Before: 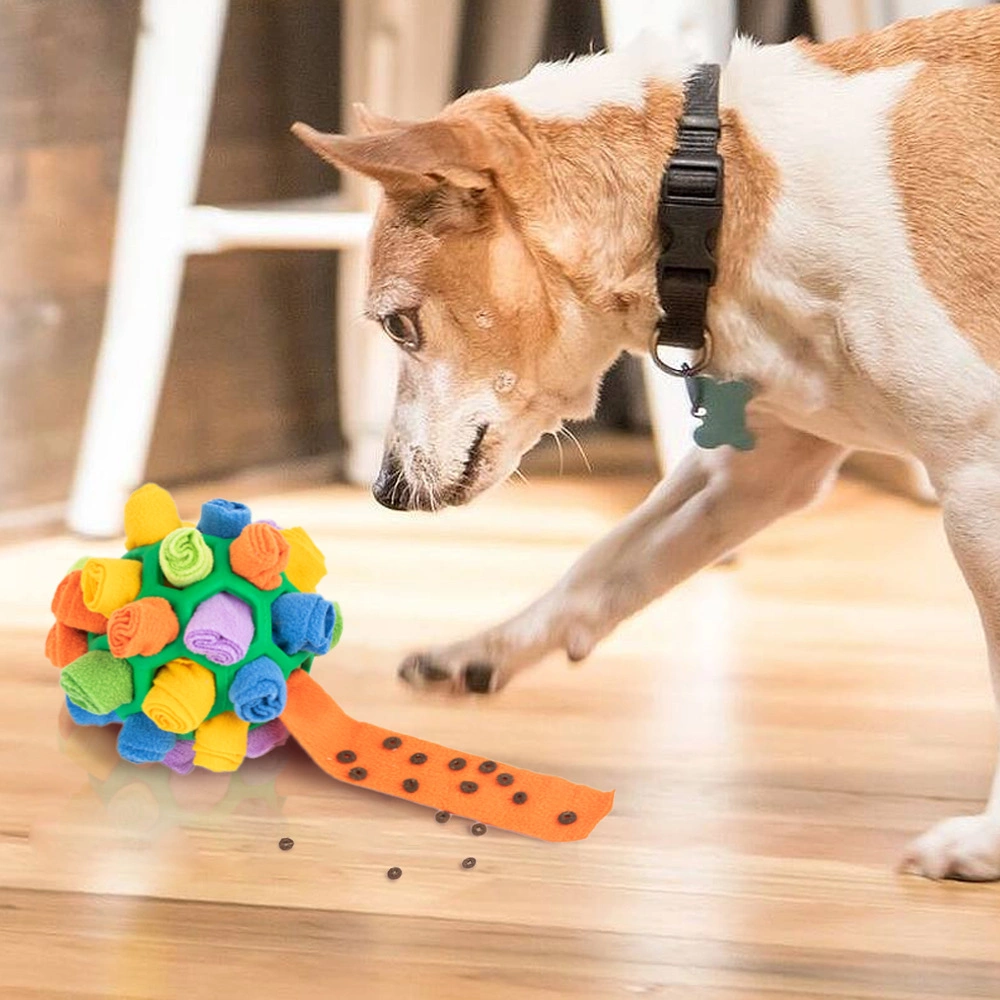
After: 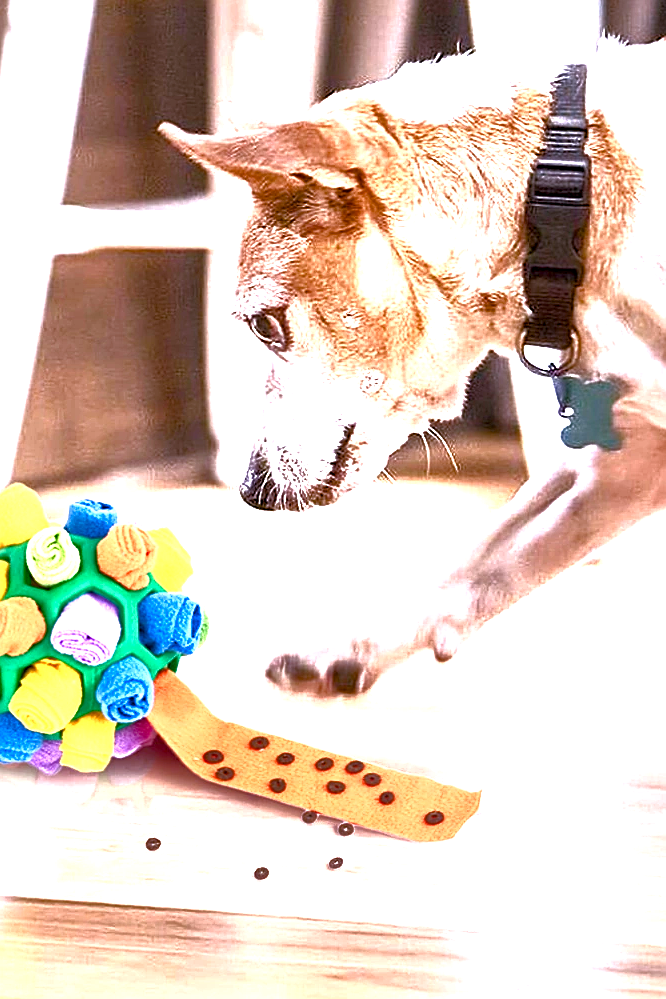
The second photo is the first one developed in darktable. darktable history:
local contrast: mode bilateral grid, contrast 71, coarseness 76, detail 181%, midtone range 0.2
tone equalizer: -8 EV 0.001 EV, -7 EV -0.002 EV, -6 EV 0.005 EV, -5 EV -0.041 EV, -4 EV -0.13 EV, -3 EV -0.151 EV, -2 EV 0.233 EV, -1 EV 0.713 EV, +0 EV 0.509 EV, edges refinement/feathering 500, mask exposure compensation -1.57 EV, preserve details no
color balance rgb: shadows lift › chroma 0.941%, shadows lift › hue 113.93°, highlights gain › chroma 0.185%, highlights gain › hue 330.79°, perceptual saturation grading › global saturation 44.24%, perceptual saturation grading › highlights -50.419%, perceptual saturation grading › shadows 30.509%, global vibrance 20%
color calibration: output R [1.063, -0.012, -0.003, 0], output B [-0.079, 0.047, 1, 0], illuminant custom, x 0.388, y 0.387, temperature 3808.67 K
exposure: black level correction 0, exposure 0.59 EV, compensate highlight preservation false
sharpen: on, module defaults
crop and rotate: left 13.374%, right 20.016%
